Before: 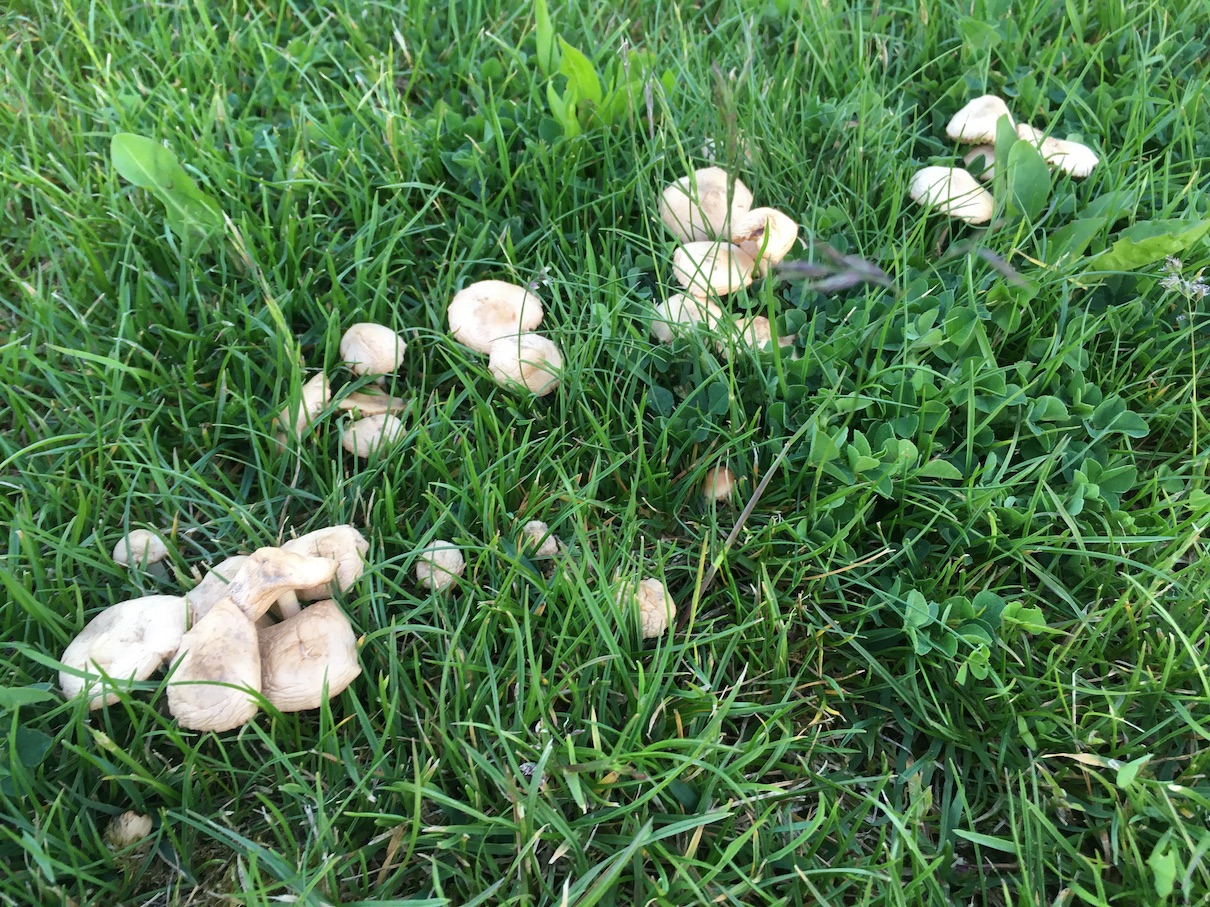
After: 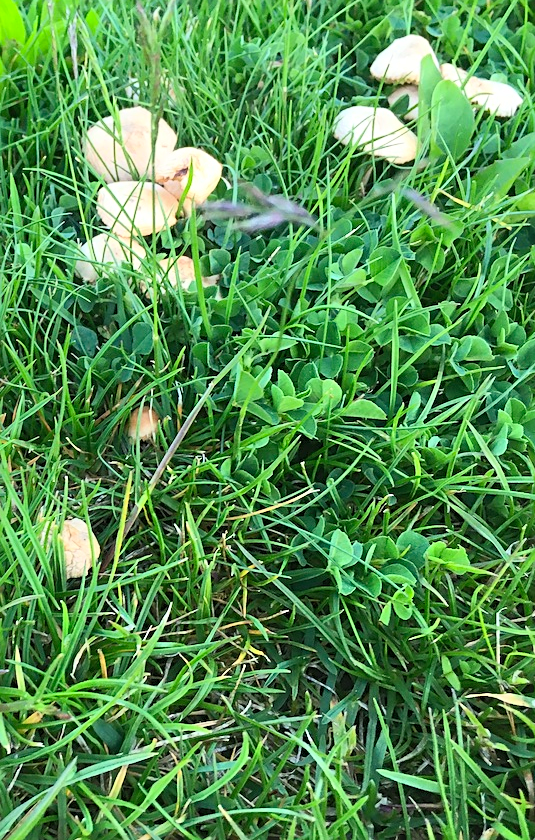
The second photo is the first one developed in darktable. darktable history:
sharpen: on, module defaults
crop: left 47.628%, top 6.643%, right 7.874%
contrast brightness saturation: contrast 0.24, brightness 0.26, saturation 0.39
